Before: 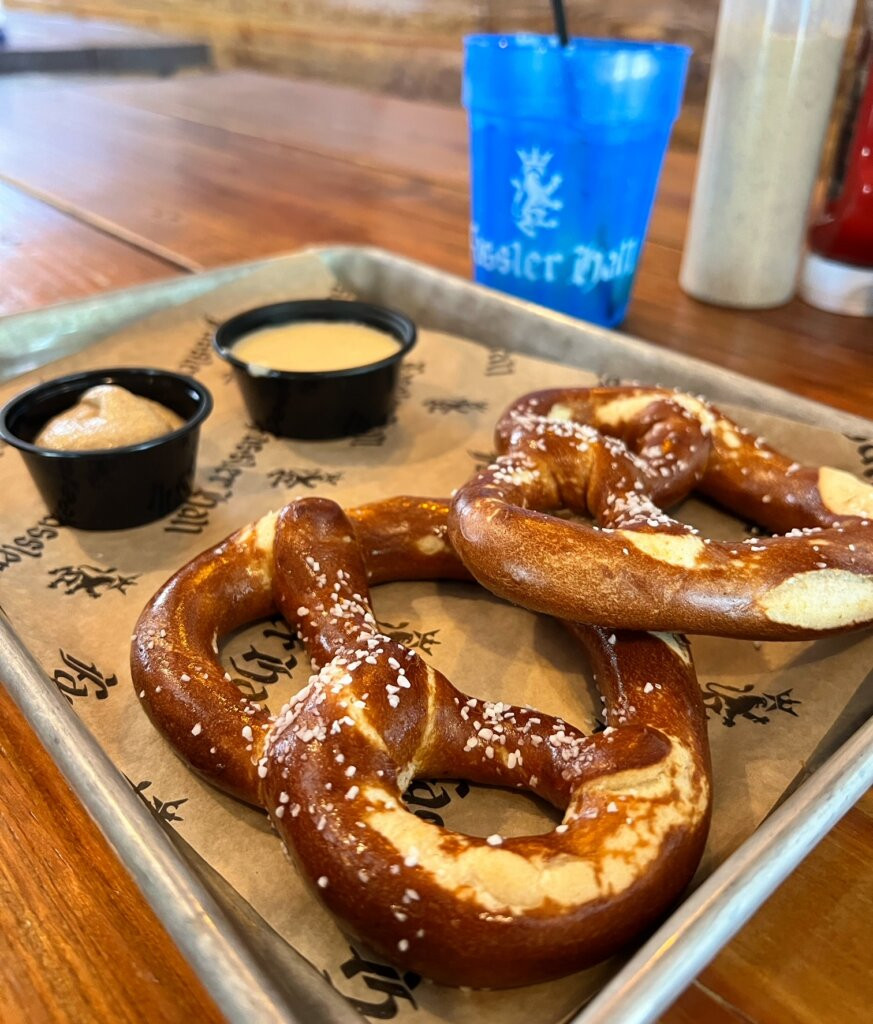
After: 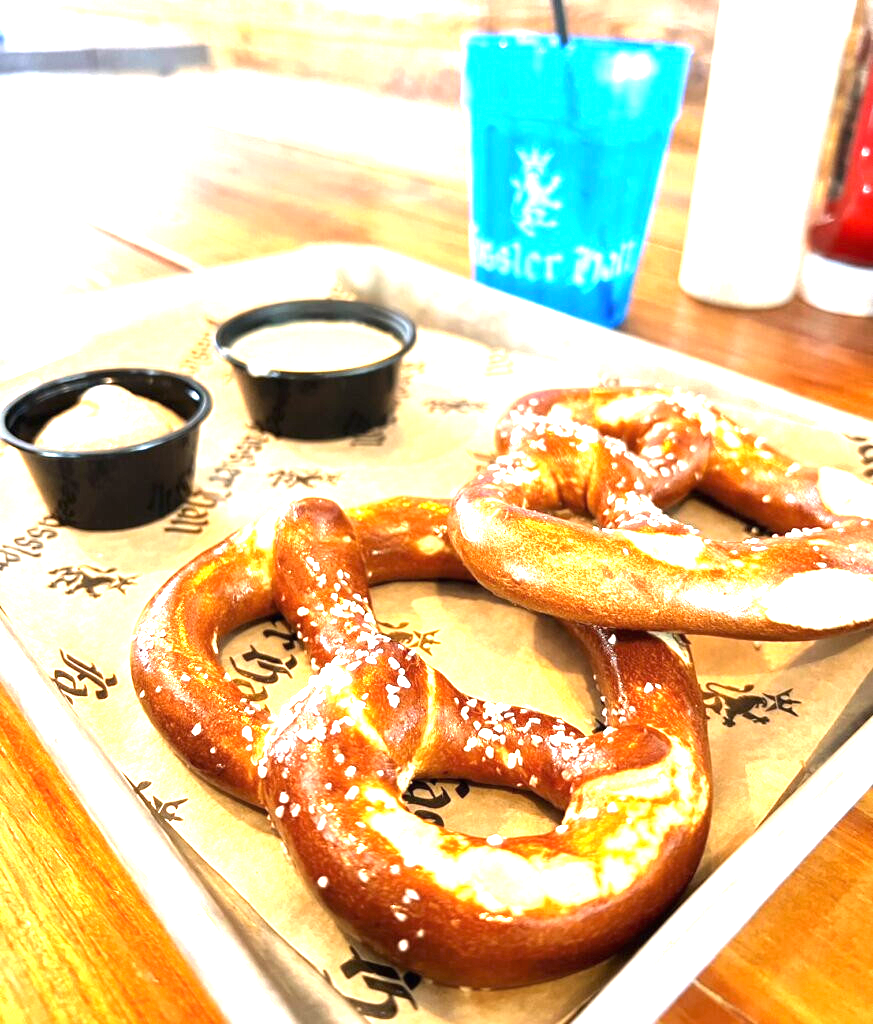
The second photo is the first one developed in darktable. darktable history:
tone equalizer: -8 EV -0.429 EV, -7 EV -0.393 EV, -6 EV -0.308 EV, -5 EV -0.217 EV, -3 EV 0.2 EV, -2 EV 0.336 EV, -1 EV 0.395 EV, +0 EV 0.417 EV
exposure: black level correction 0, exposure 1.879 EV, compensate highlight preservation false
